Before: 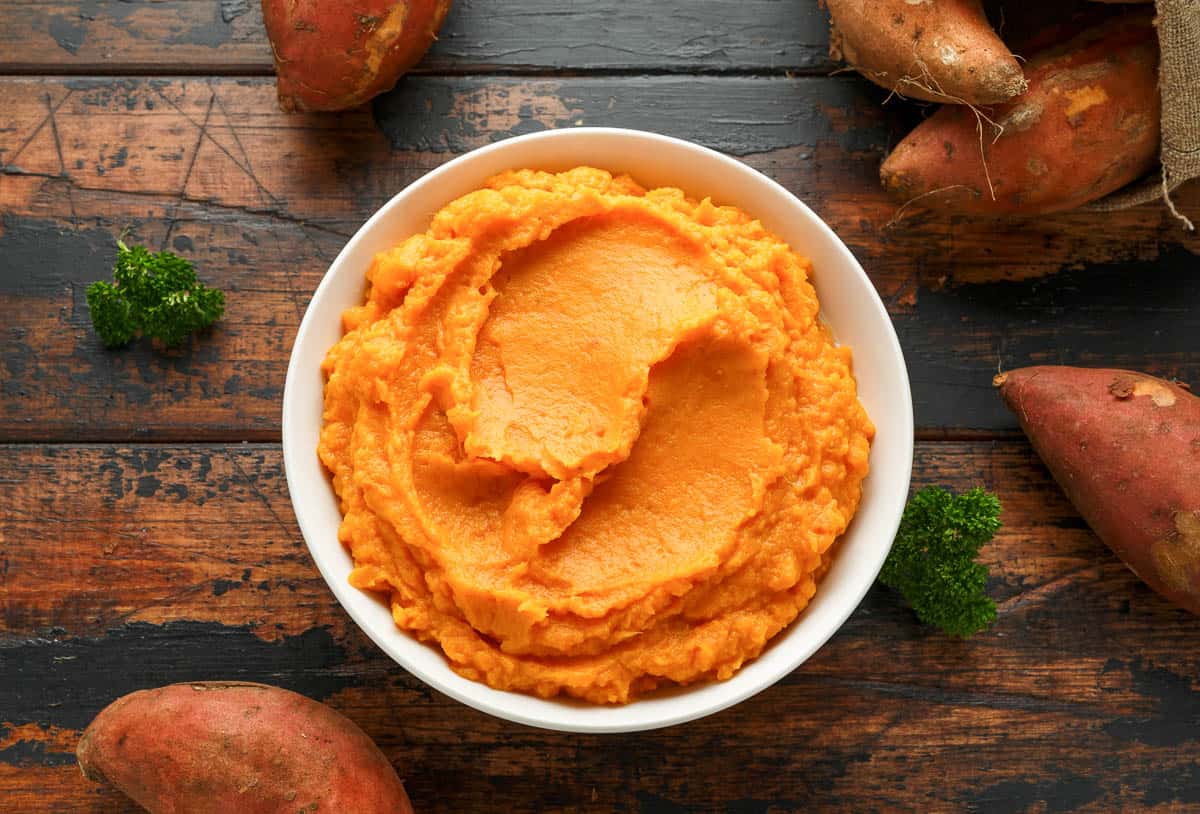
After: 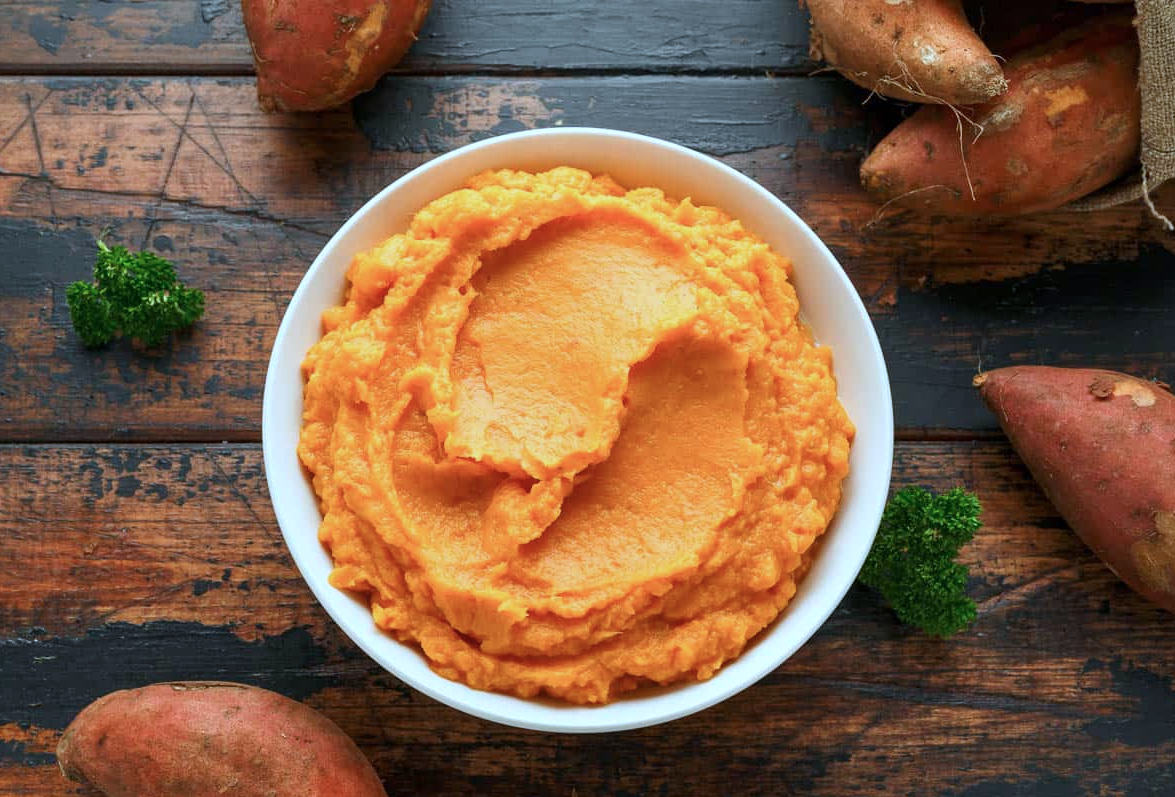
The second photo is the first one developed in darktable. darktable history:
crop: left 1.743%, right 0.268%, bottom 2.011%
color calibration: illuminant as shot in camera, x 0.383, y 0.38, temperature 3949.15 K, gamut compression 1.66
